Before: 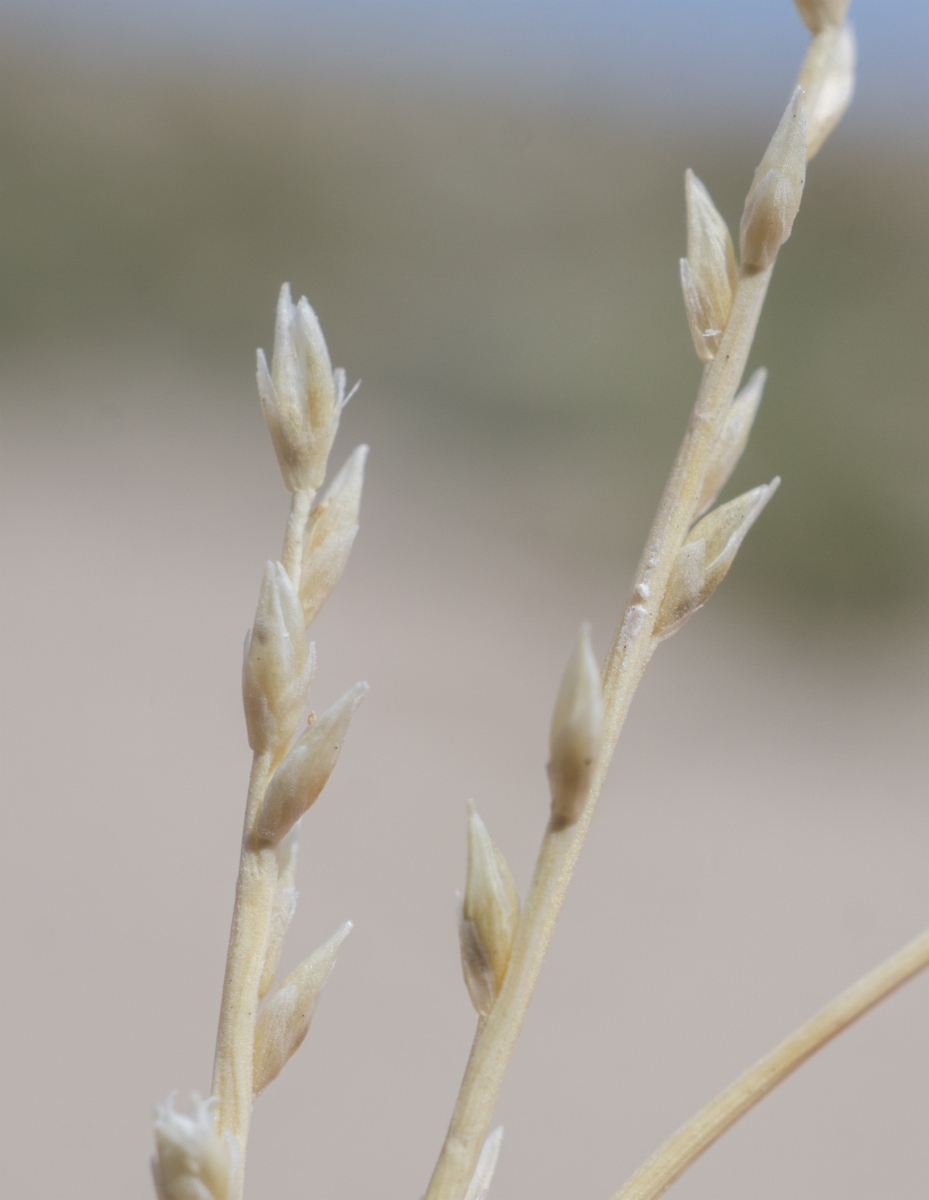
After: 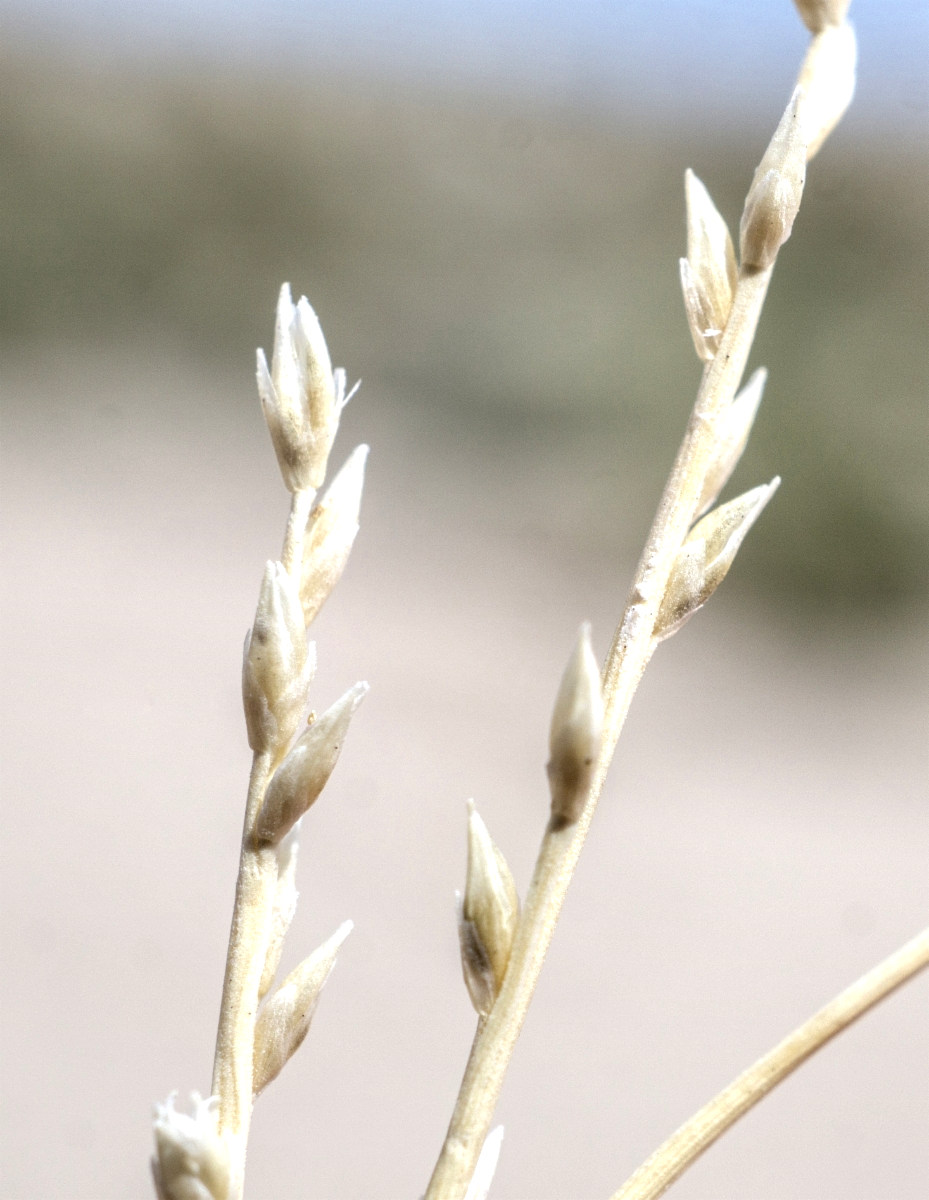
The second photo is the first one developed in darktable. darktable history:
tone equalizer: -8 EV -0.425 EV, -7 EV -0.397 EV, -6 EV -0.294 EV, -5 EV -0.216 EV, -3 EV 0.224 EV, -2 EV 0.342 EV, -1 EV 0.403 EV, +0 EV 0.429 EV, edges refinement/feathering 500, mask exposure compensation -1.57 EV, preserve details no
exposure: exposure 0.299 EV, compensate exposure bias true, compensate highlight preservation false
local contrast: highlights 4%, shadows 1%, detail 182%
